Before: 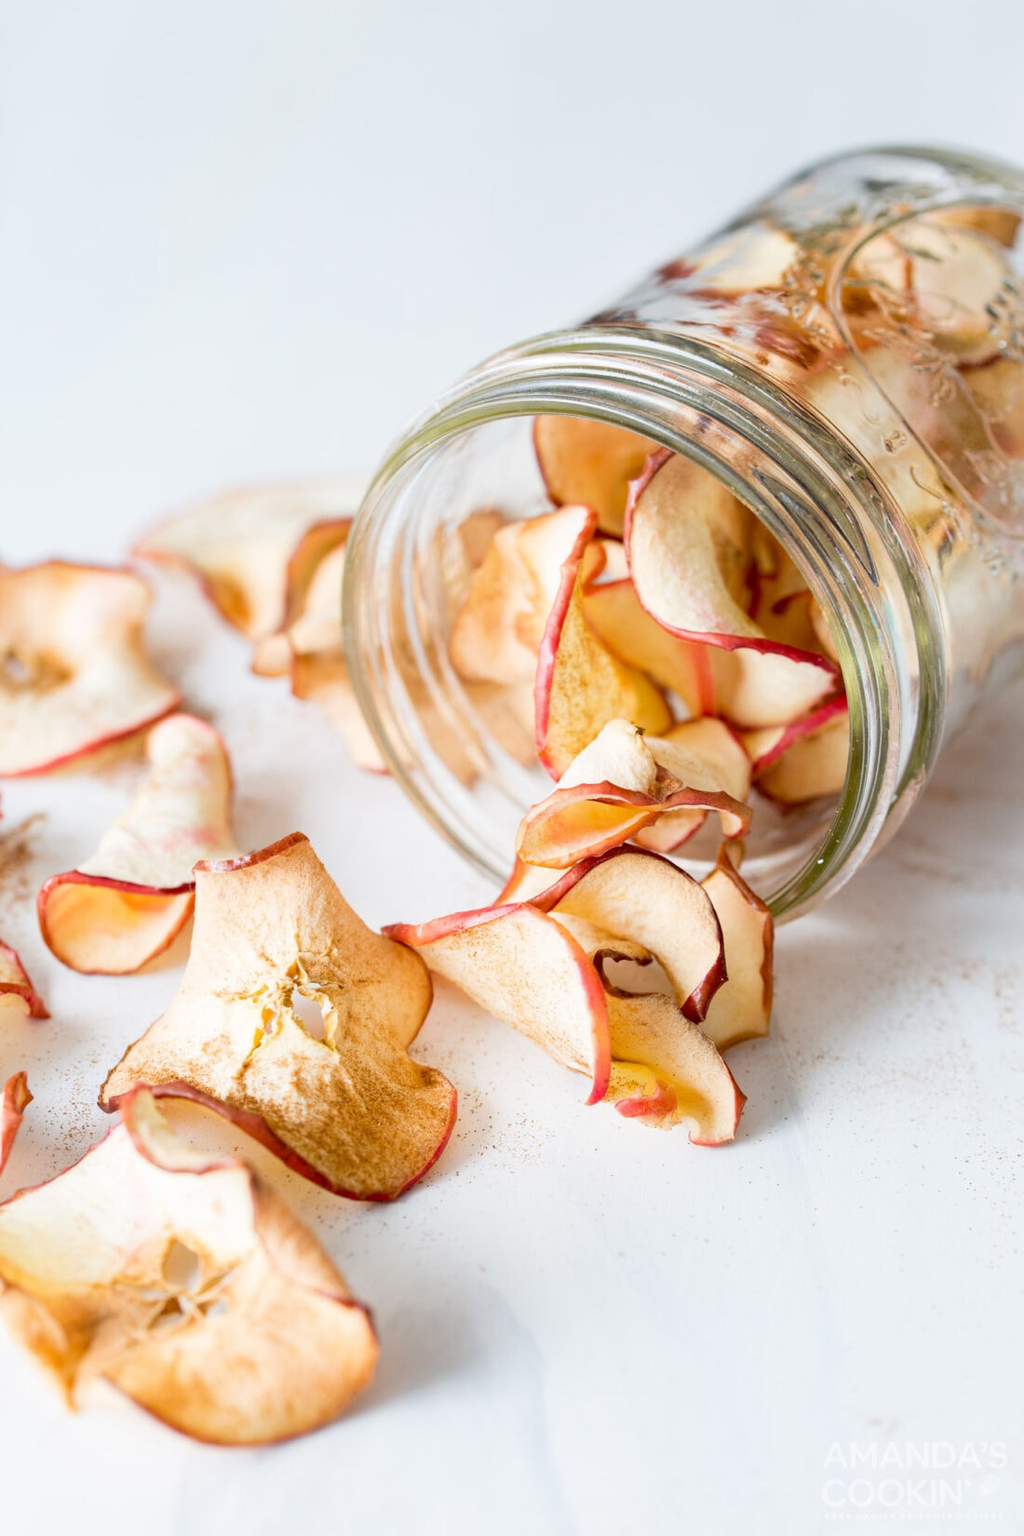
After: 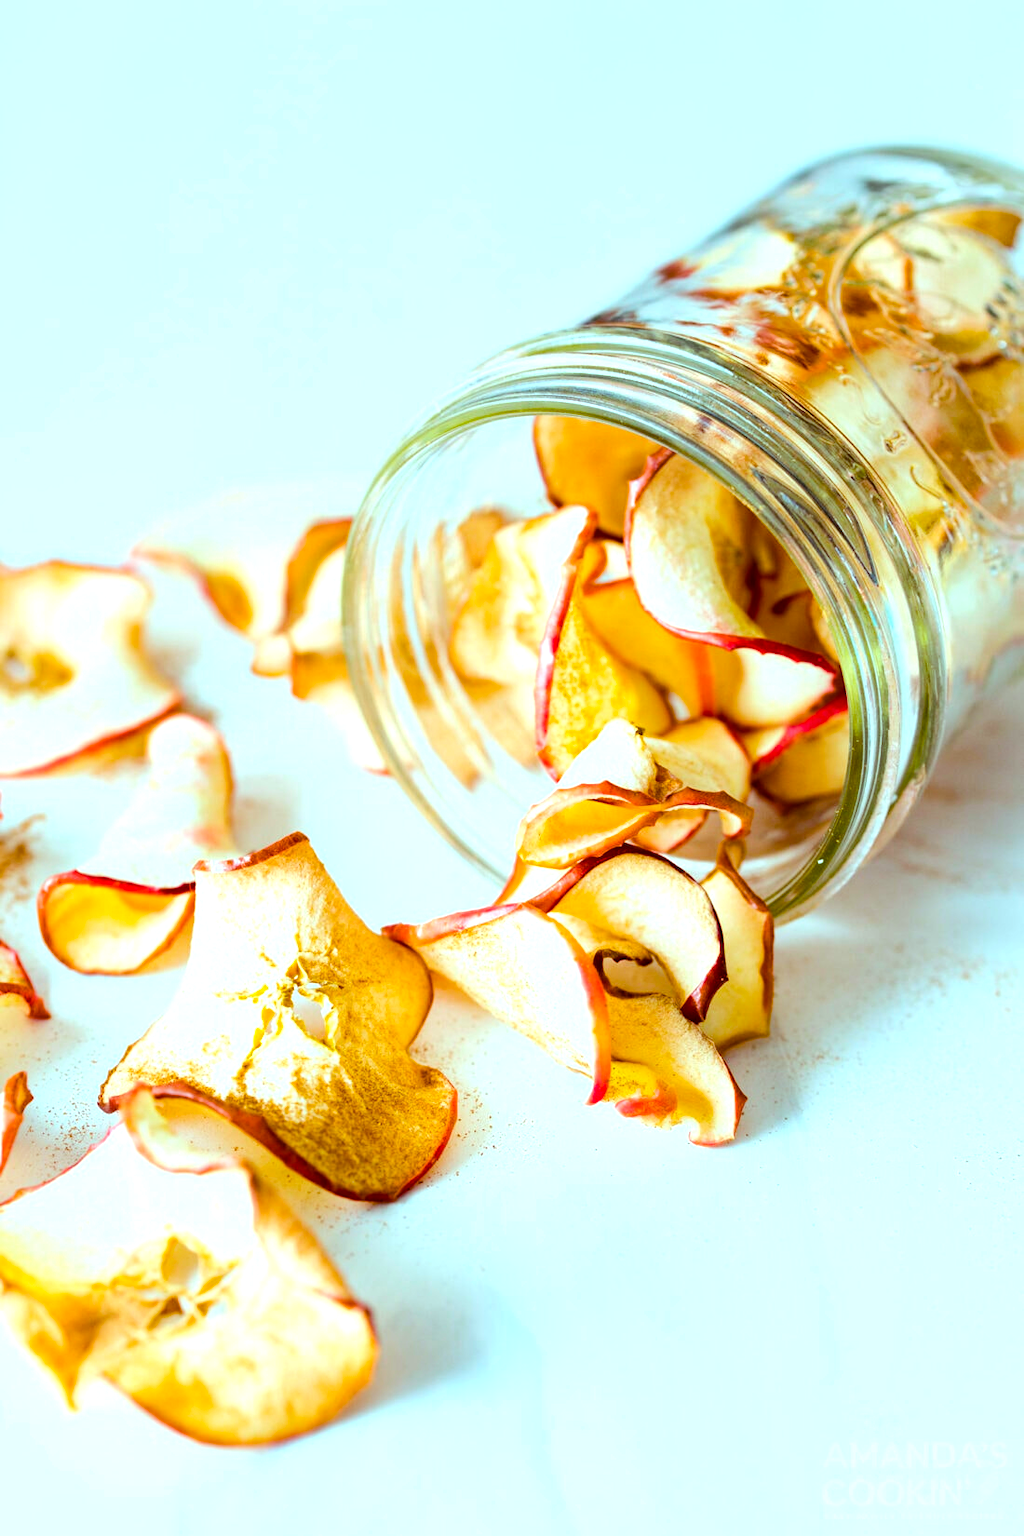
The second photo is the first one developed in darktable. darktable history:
tone equalizer: edges refinement/feathering 500, mask exposure compensation -1.57 EV, preserve details no
color balance rgb: highlights gain › luminance 15.227%, highlights gain › chroma 3.966%, highlights gain › hue 206.83°, perceptual saturation grading › global saturation 36.833%, perceptual saturation grading › shadows 35.179%, perceptual brilliance grading › highlights 7.271%, perceptual brilliance grading › mid-tones 16.041%, perceptual brilliance grading › shadows -5.541%, global vibrance 20%
